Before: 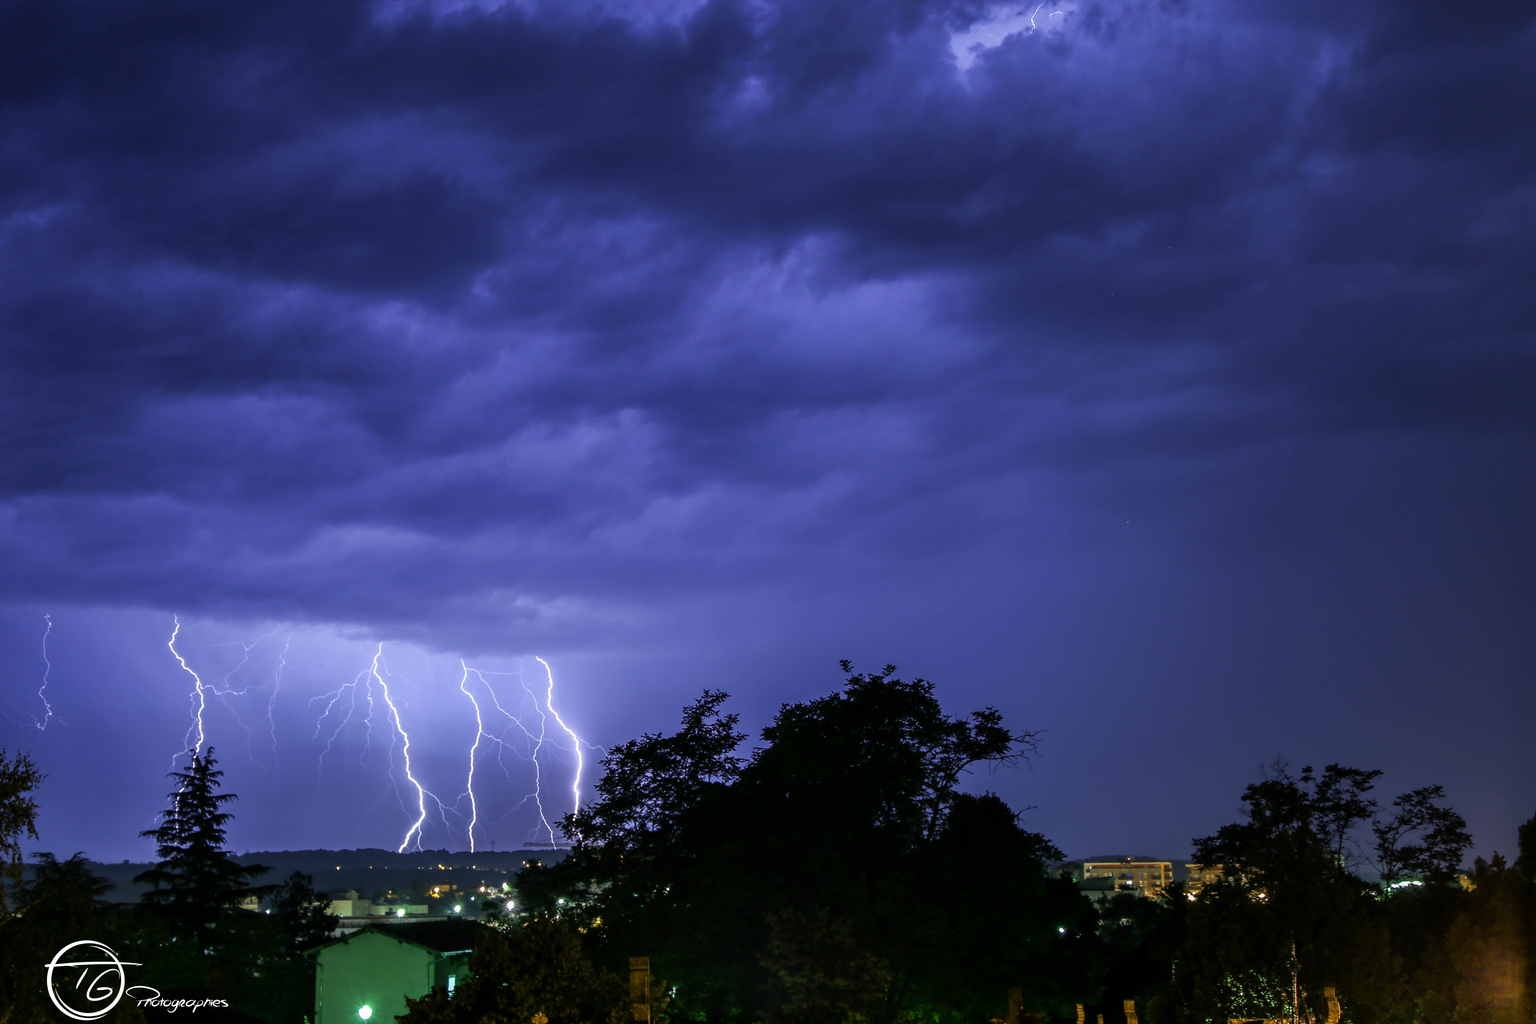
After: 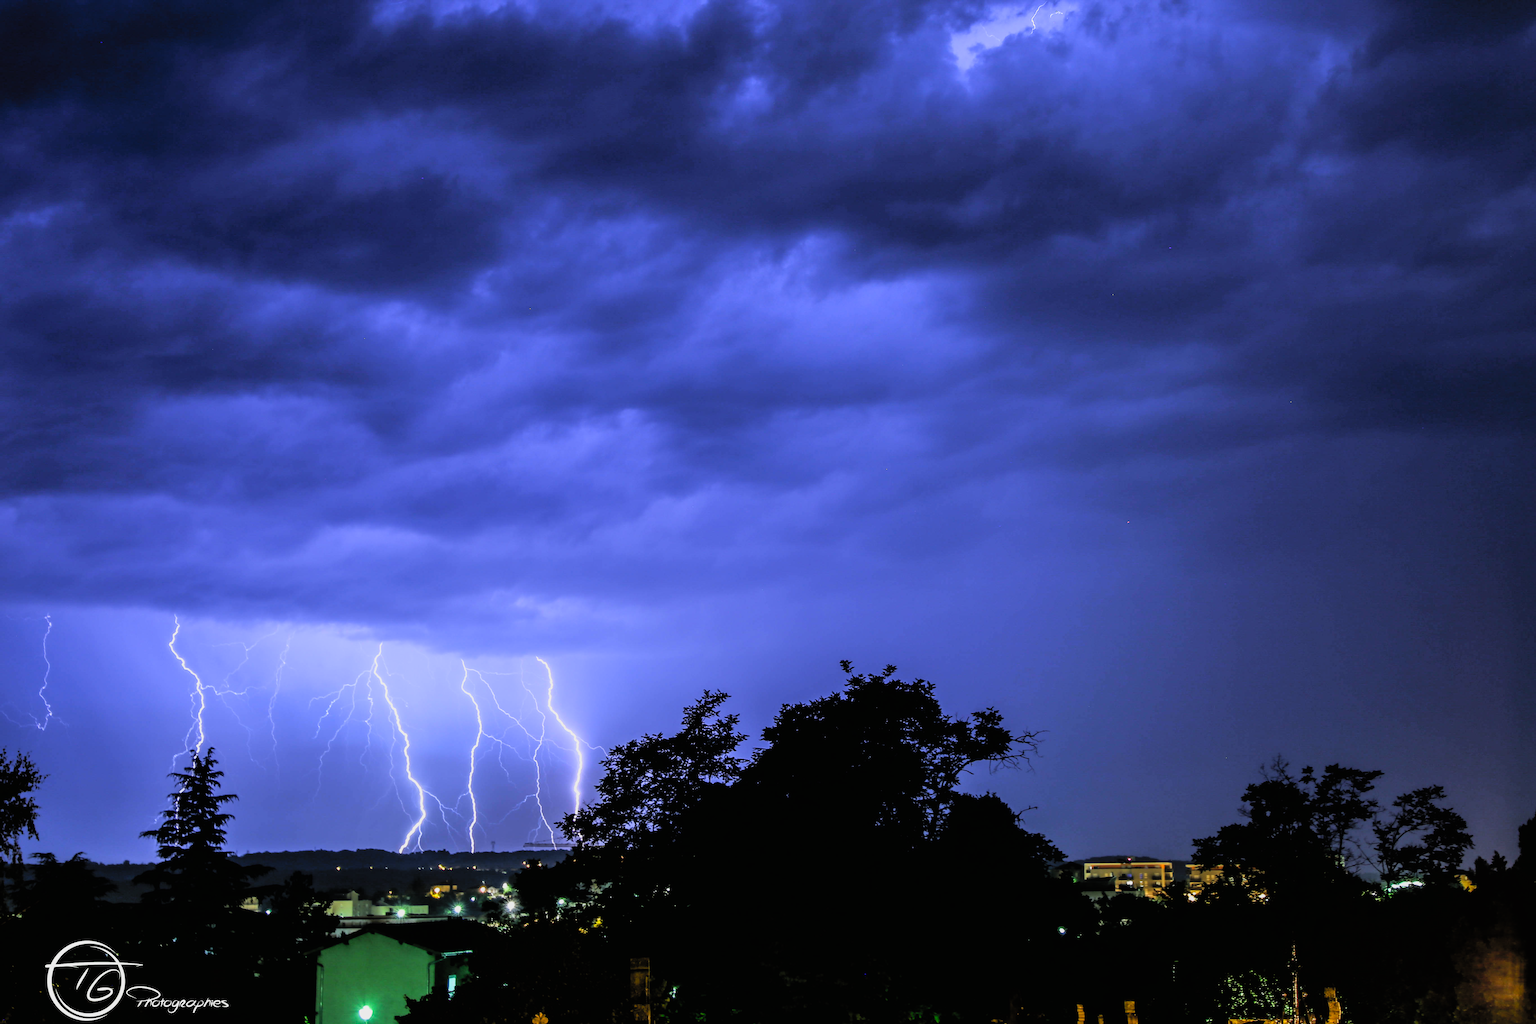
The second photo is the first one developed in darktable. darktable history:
filmic rgb: black relative exposure -5.04 EV, white relative exposure 3.98 EV, threshold 3.05 EV, hardness 2.91, contrast 1.3, iterations of high-quality reconstruction 0, enable highlight reconstruction true
contrast brightness saturation: contrast 0.07, brightness 0.171, saturation 0.402
